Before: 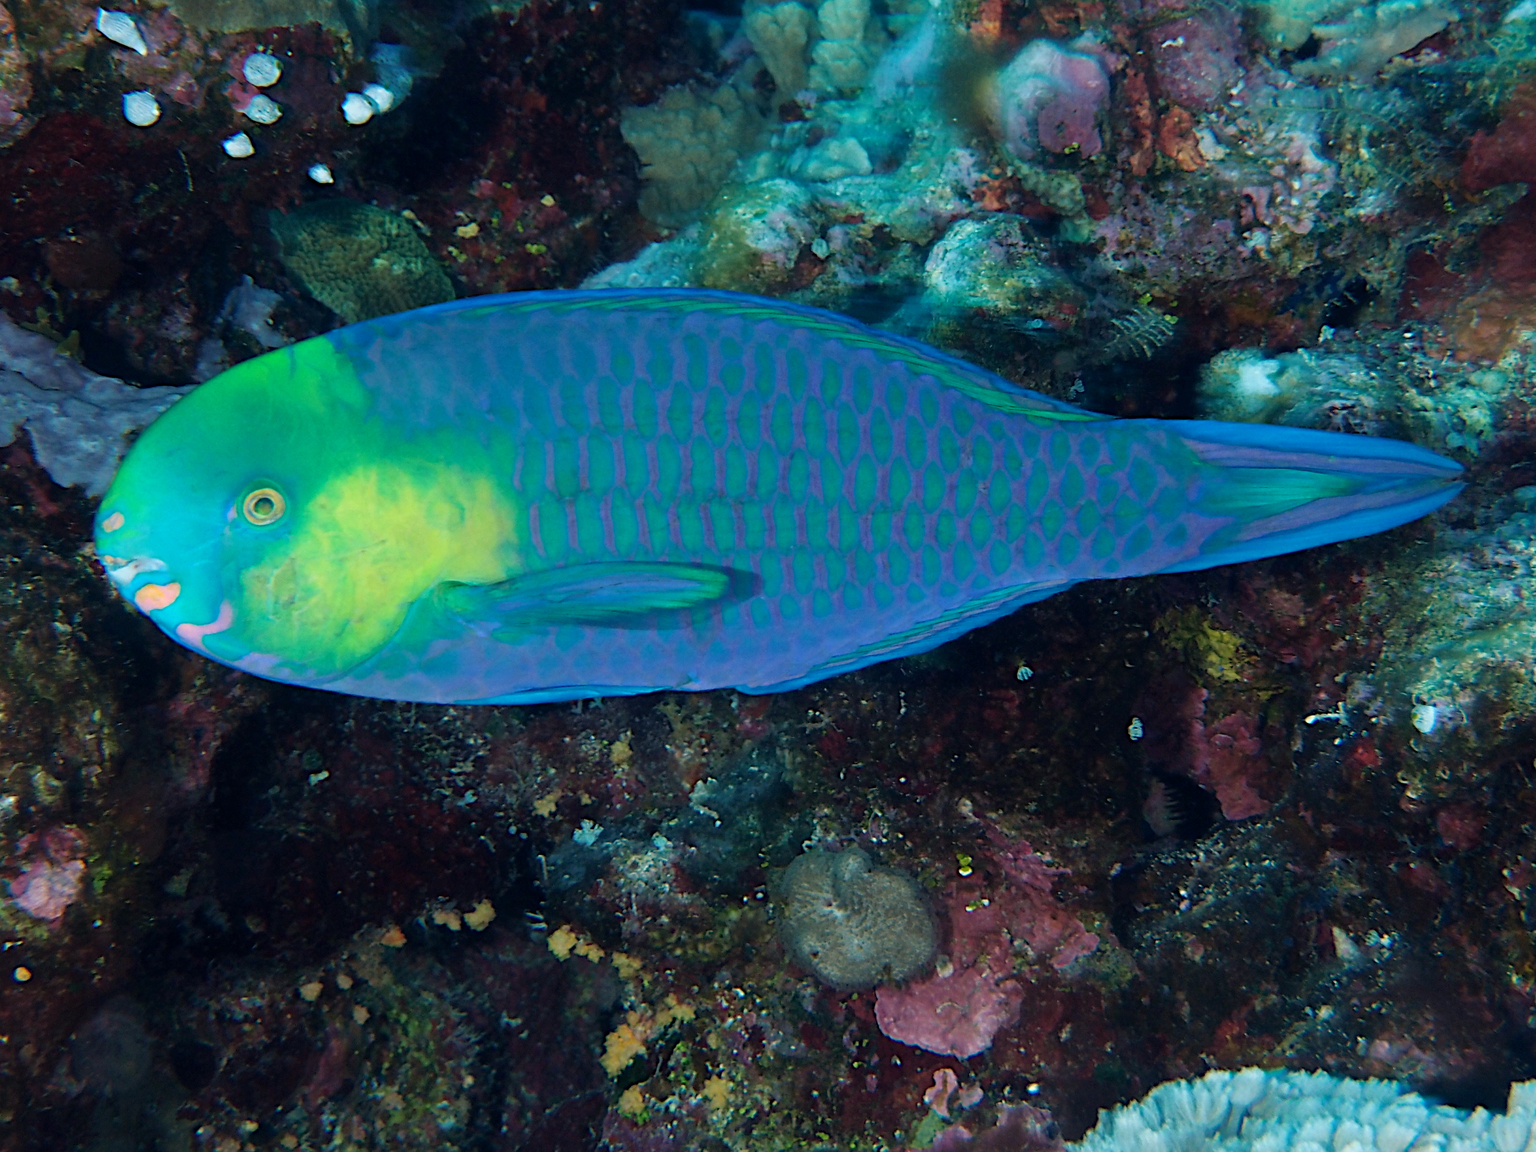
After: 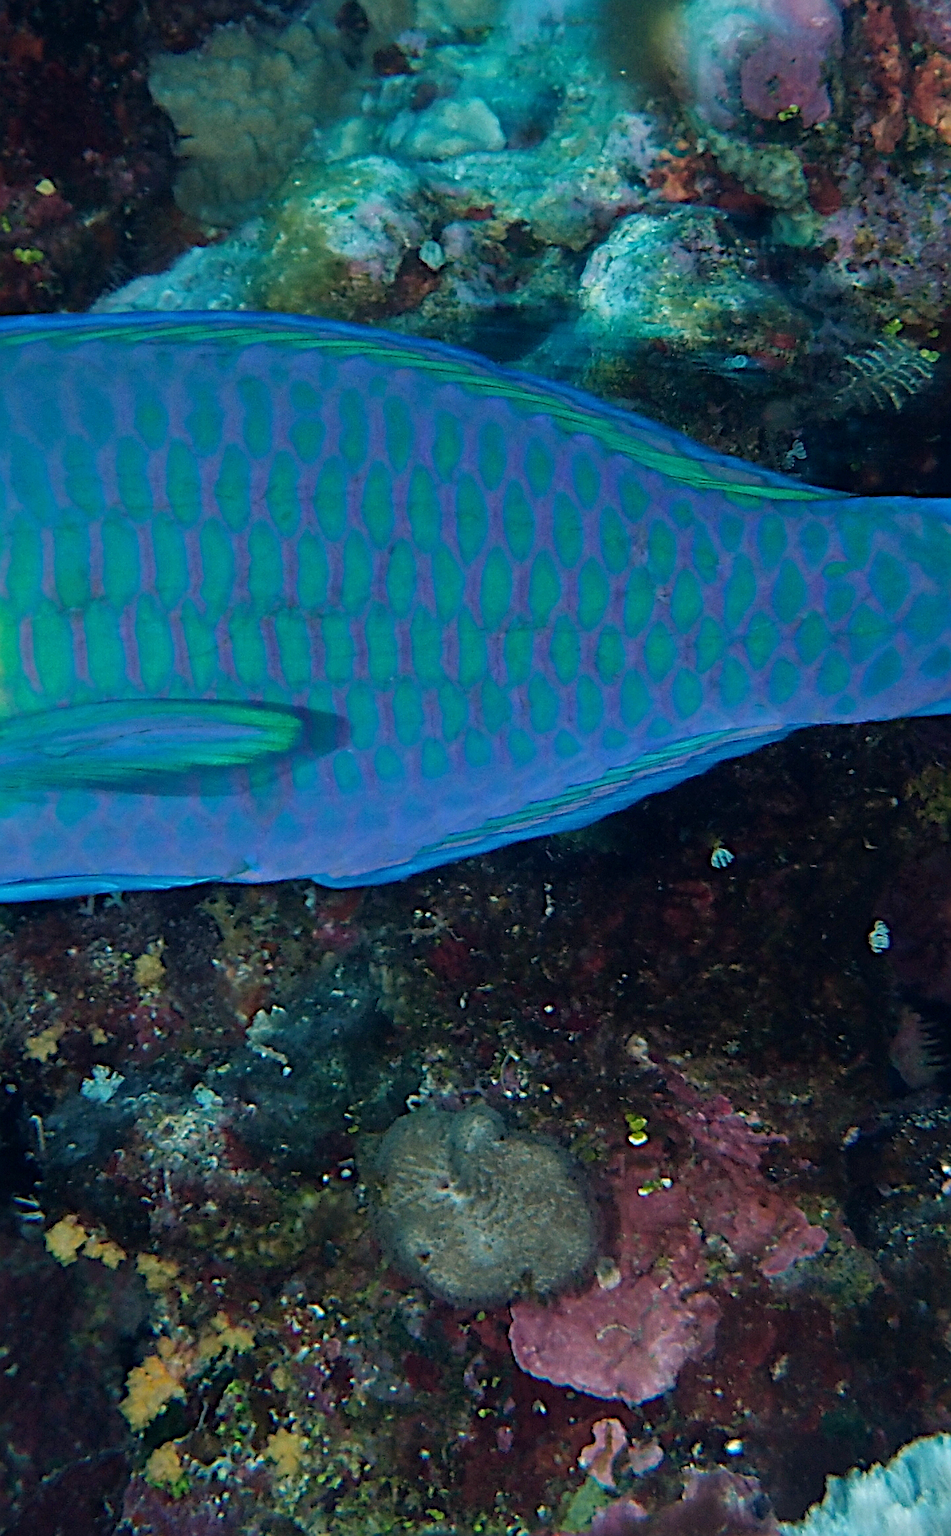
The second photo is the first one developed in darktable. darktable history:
crop: left 33.613%, top 5.966%, right 22.725%
sharpen: on, module defaults
color calibration: illuminant same as pipeline (D50), adaptation XYZ, x 0.346, y 0.358, temperature 5012.99 K
